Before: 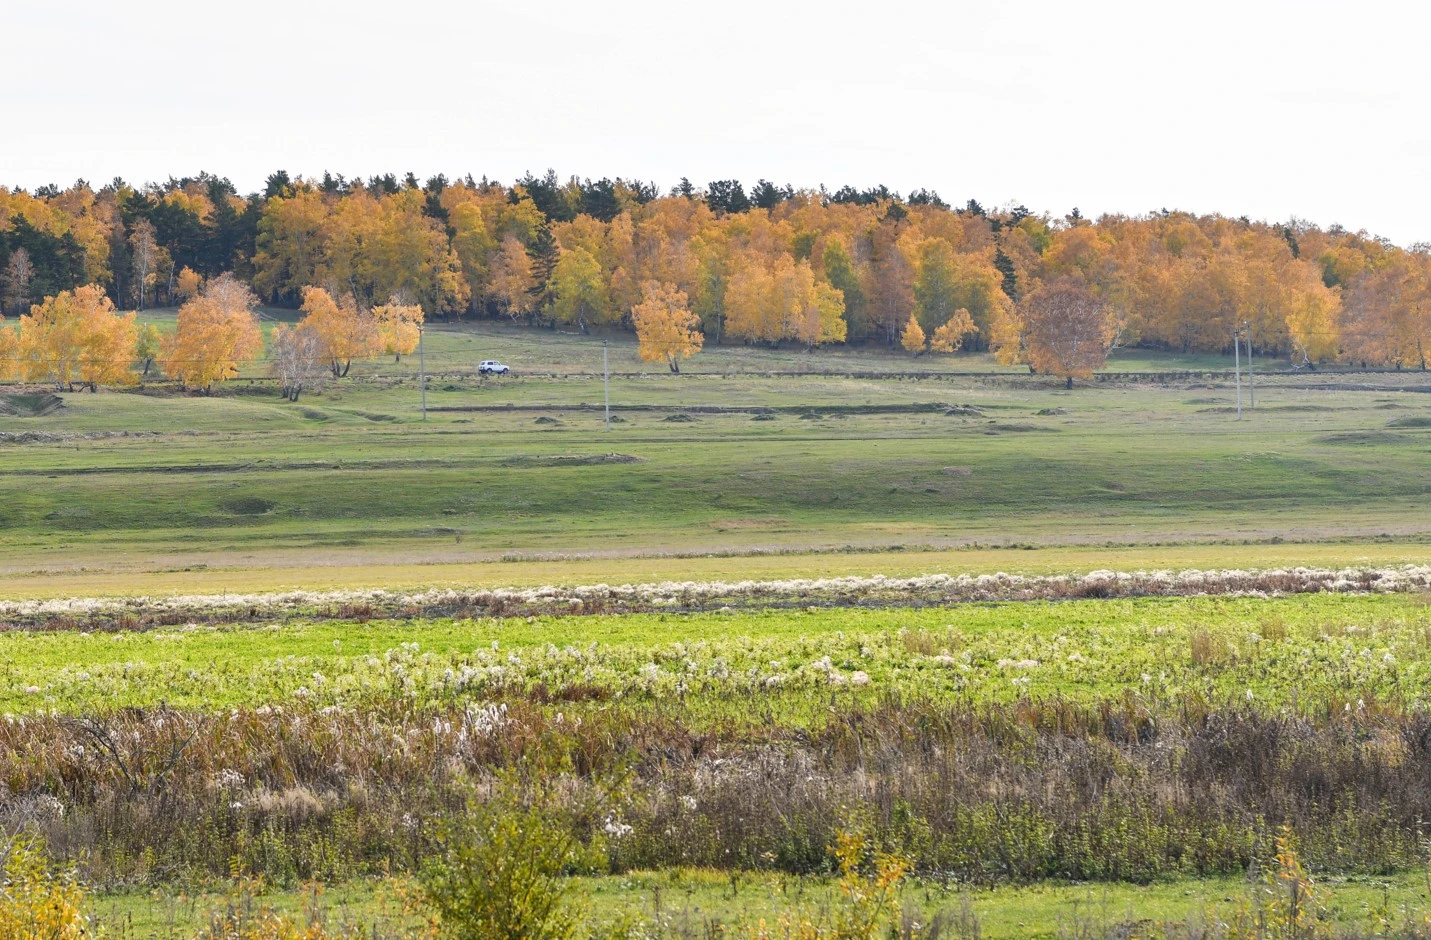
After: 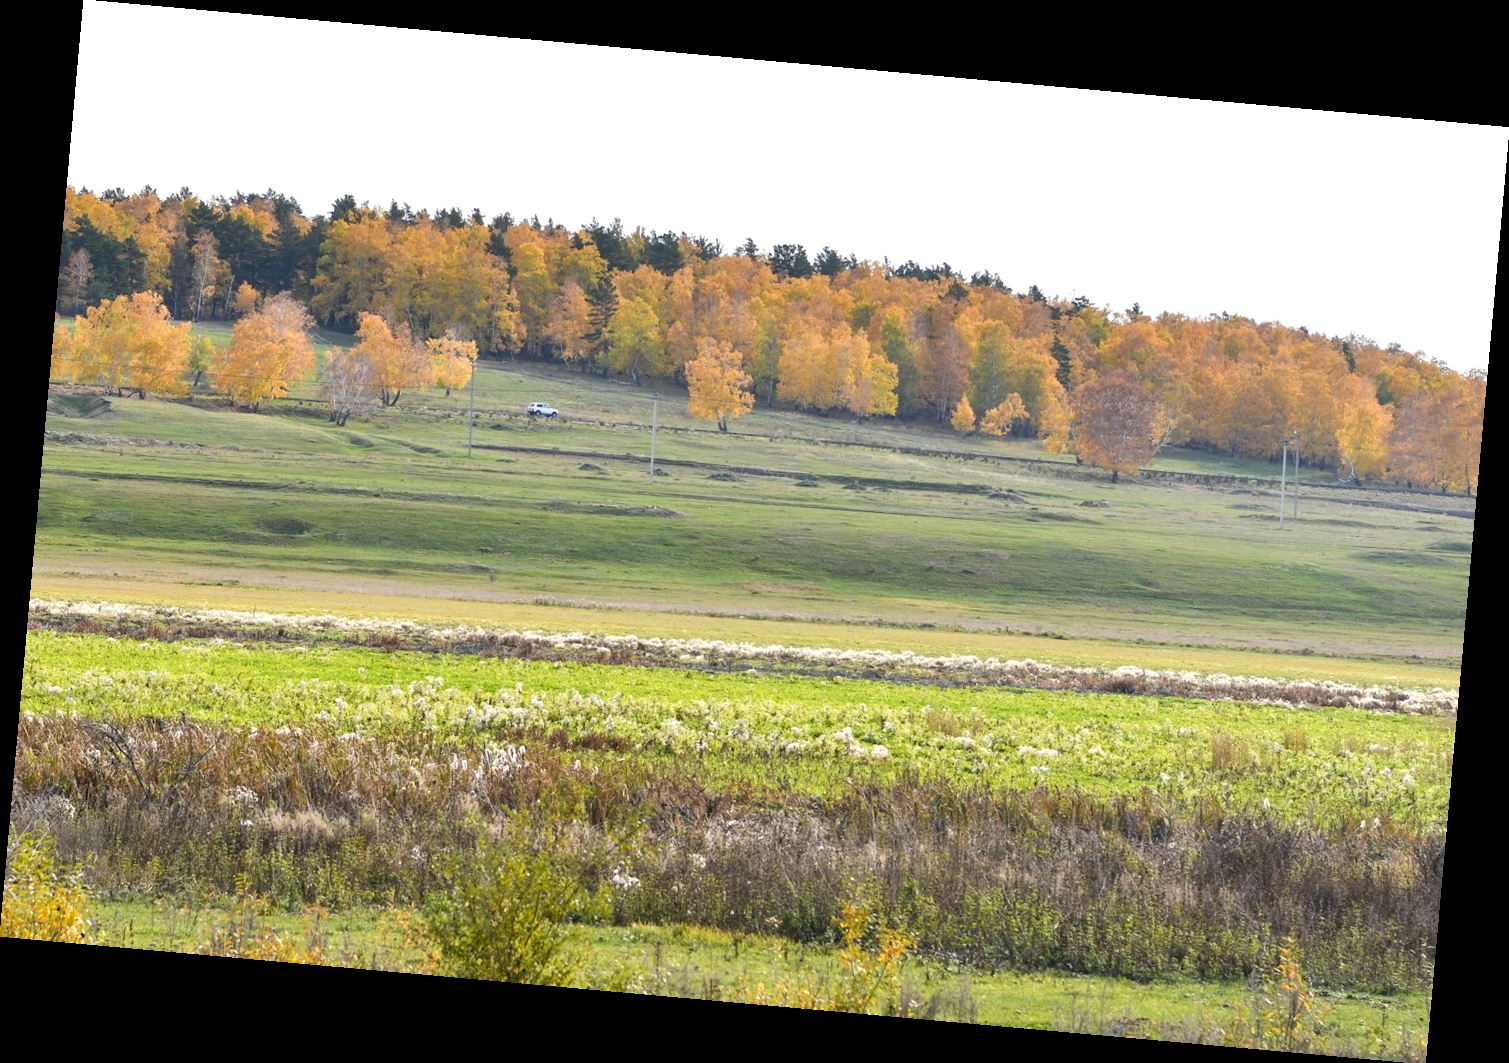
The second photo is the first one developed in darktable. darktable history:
rotate and perspective: rotation 5.12°, automatic cropping off
exposure: exposure 0.236 EV, compensate highlight preservation false
